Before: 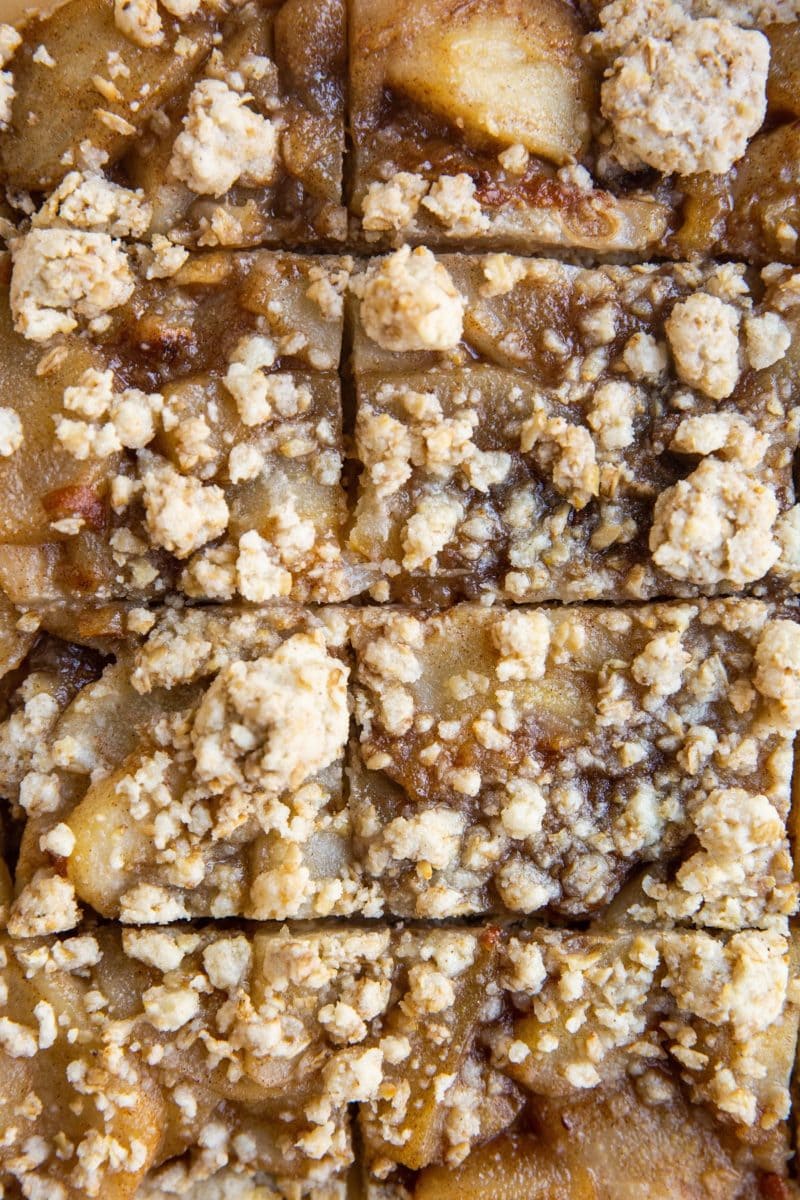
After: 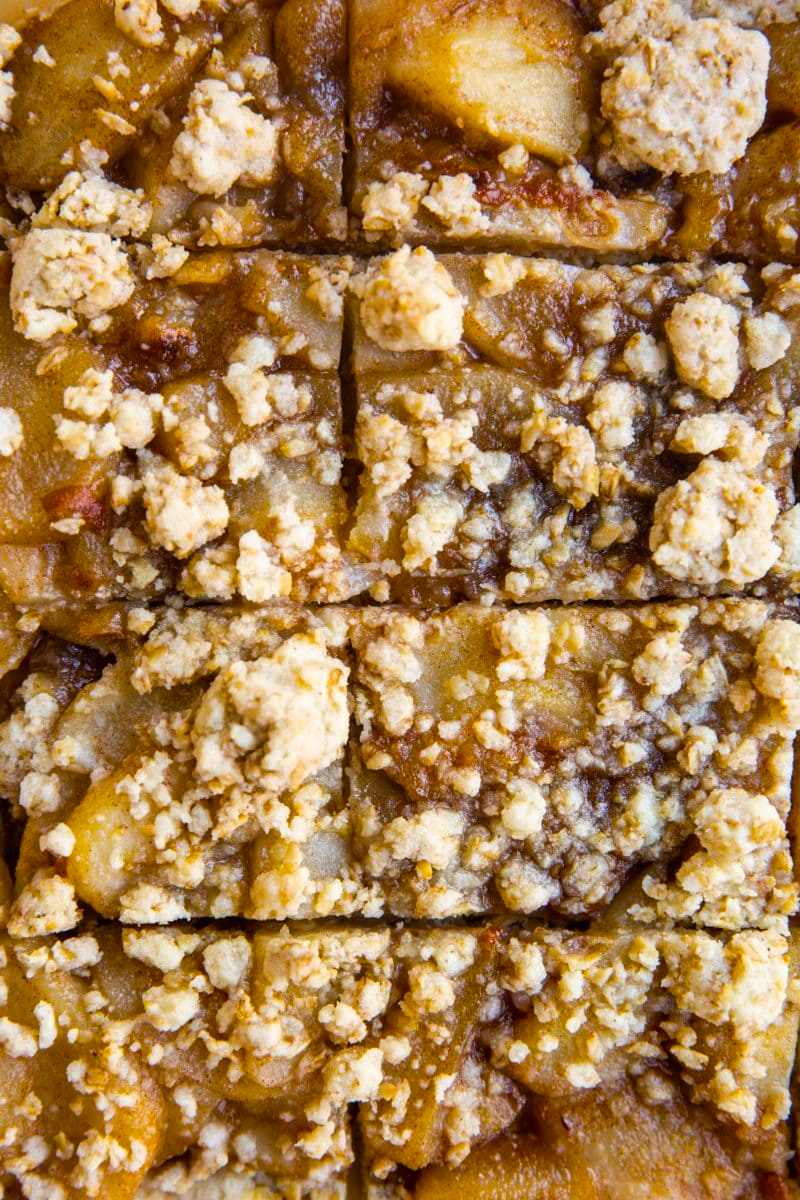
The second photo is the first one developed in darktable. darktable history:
tone equalizer: mask exposure compensation -0.497 EV
color balance rgb: linear chroma grading › global chroma 4.09%, perceptual saturation grading › global saturation 29.835%, global vibrance 9.799%
